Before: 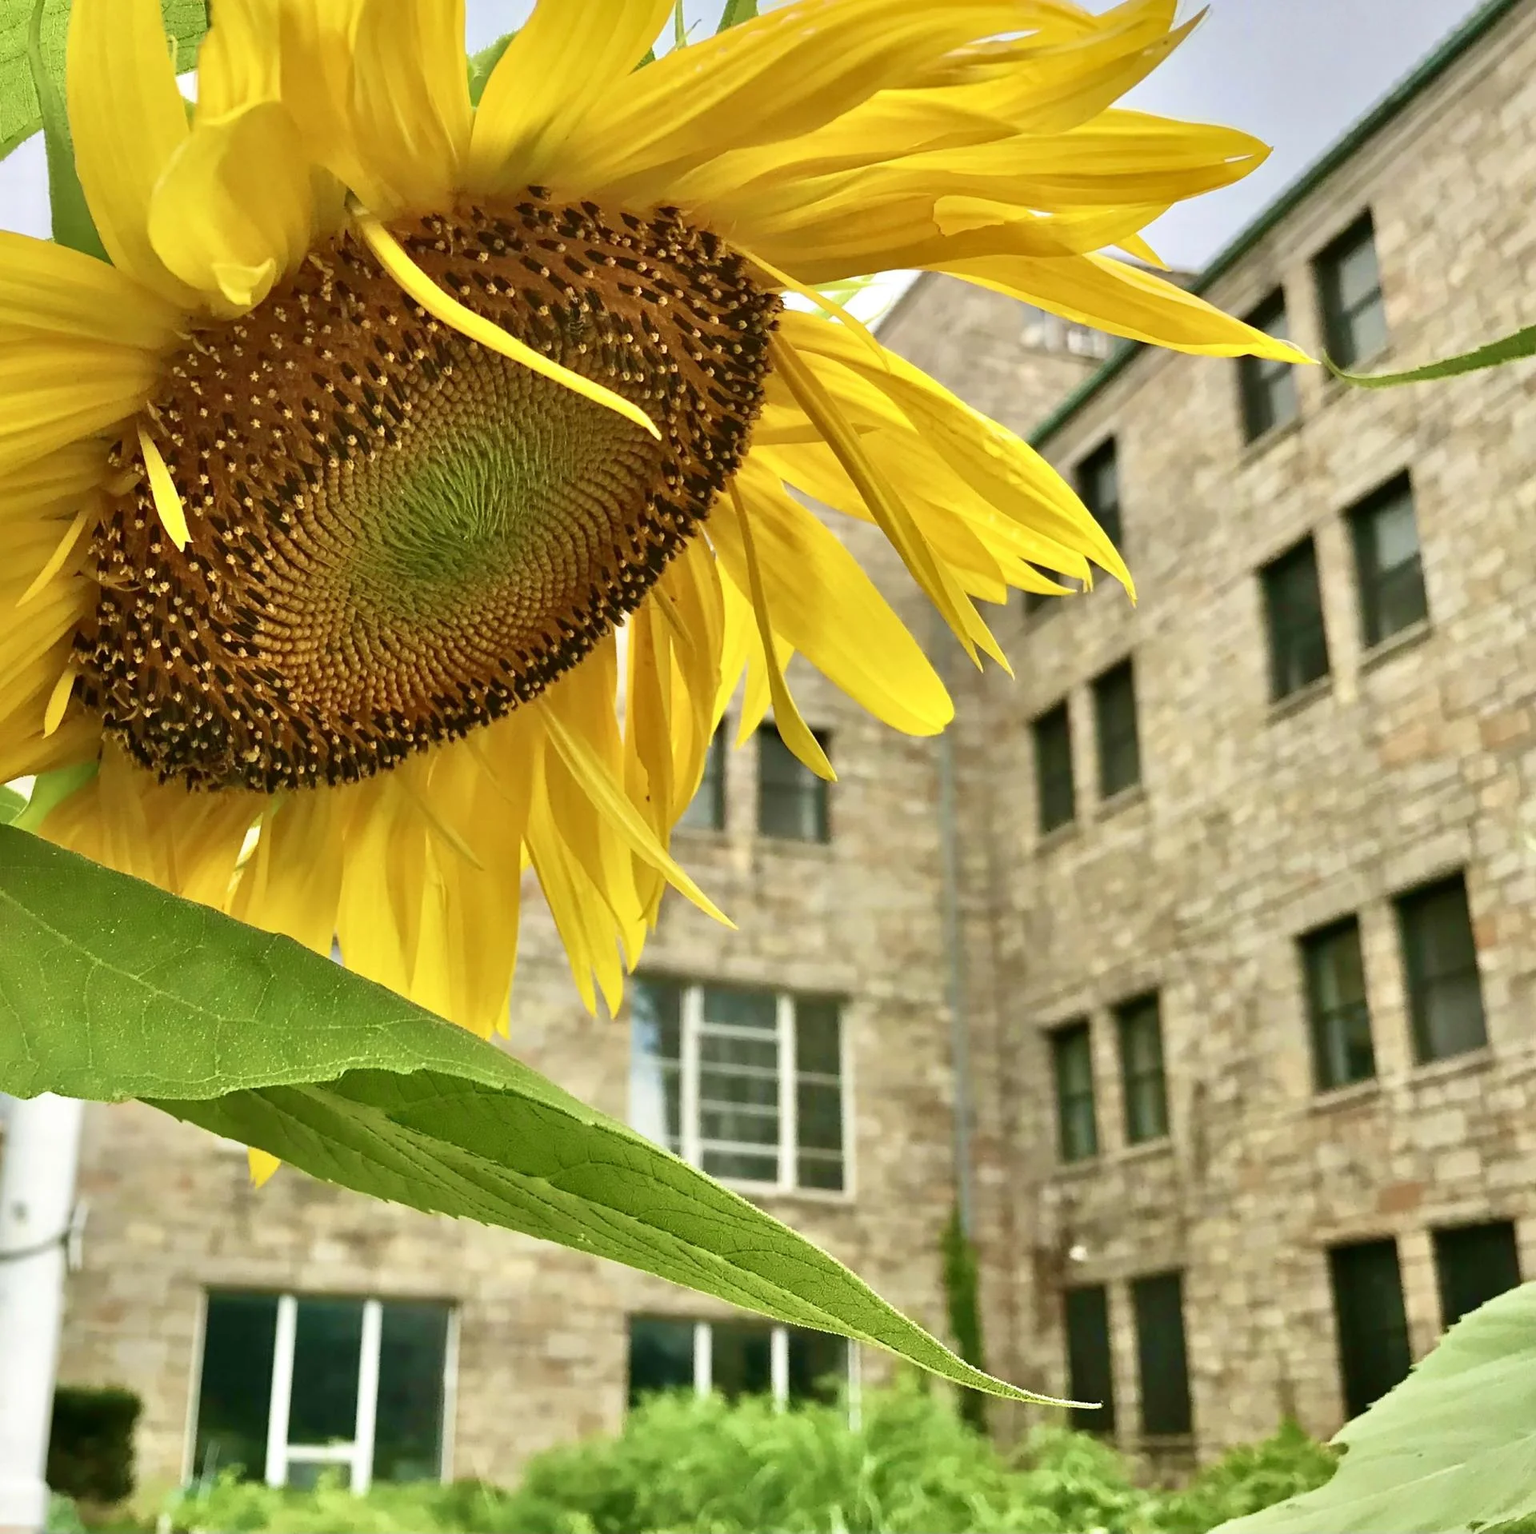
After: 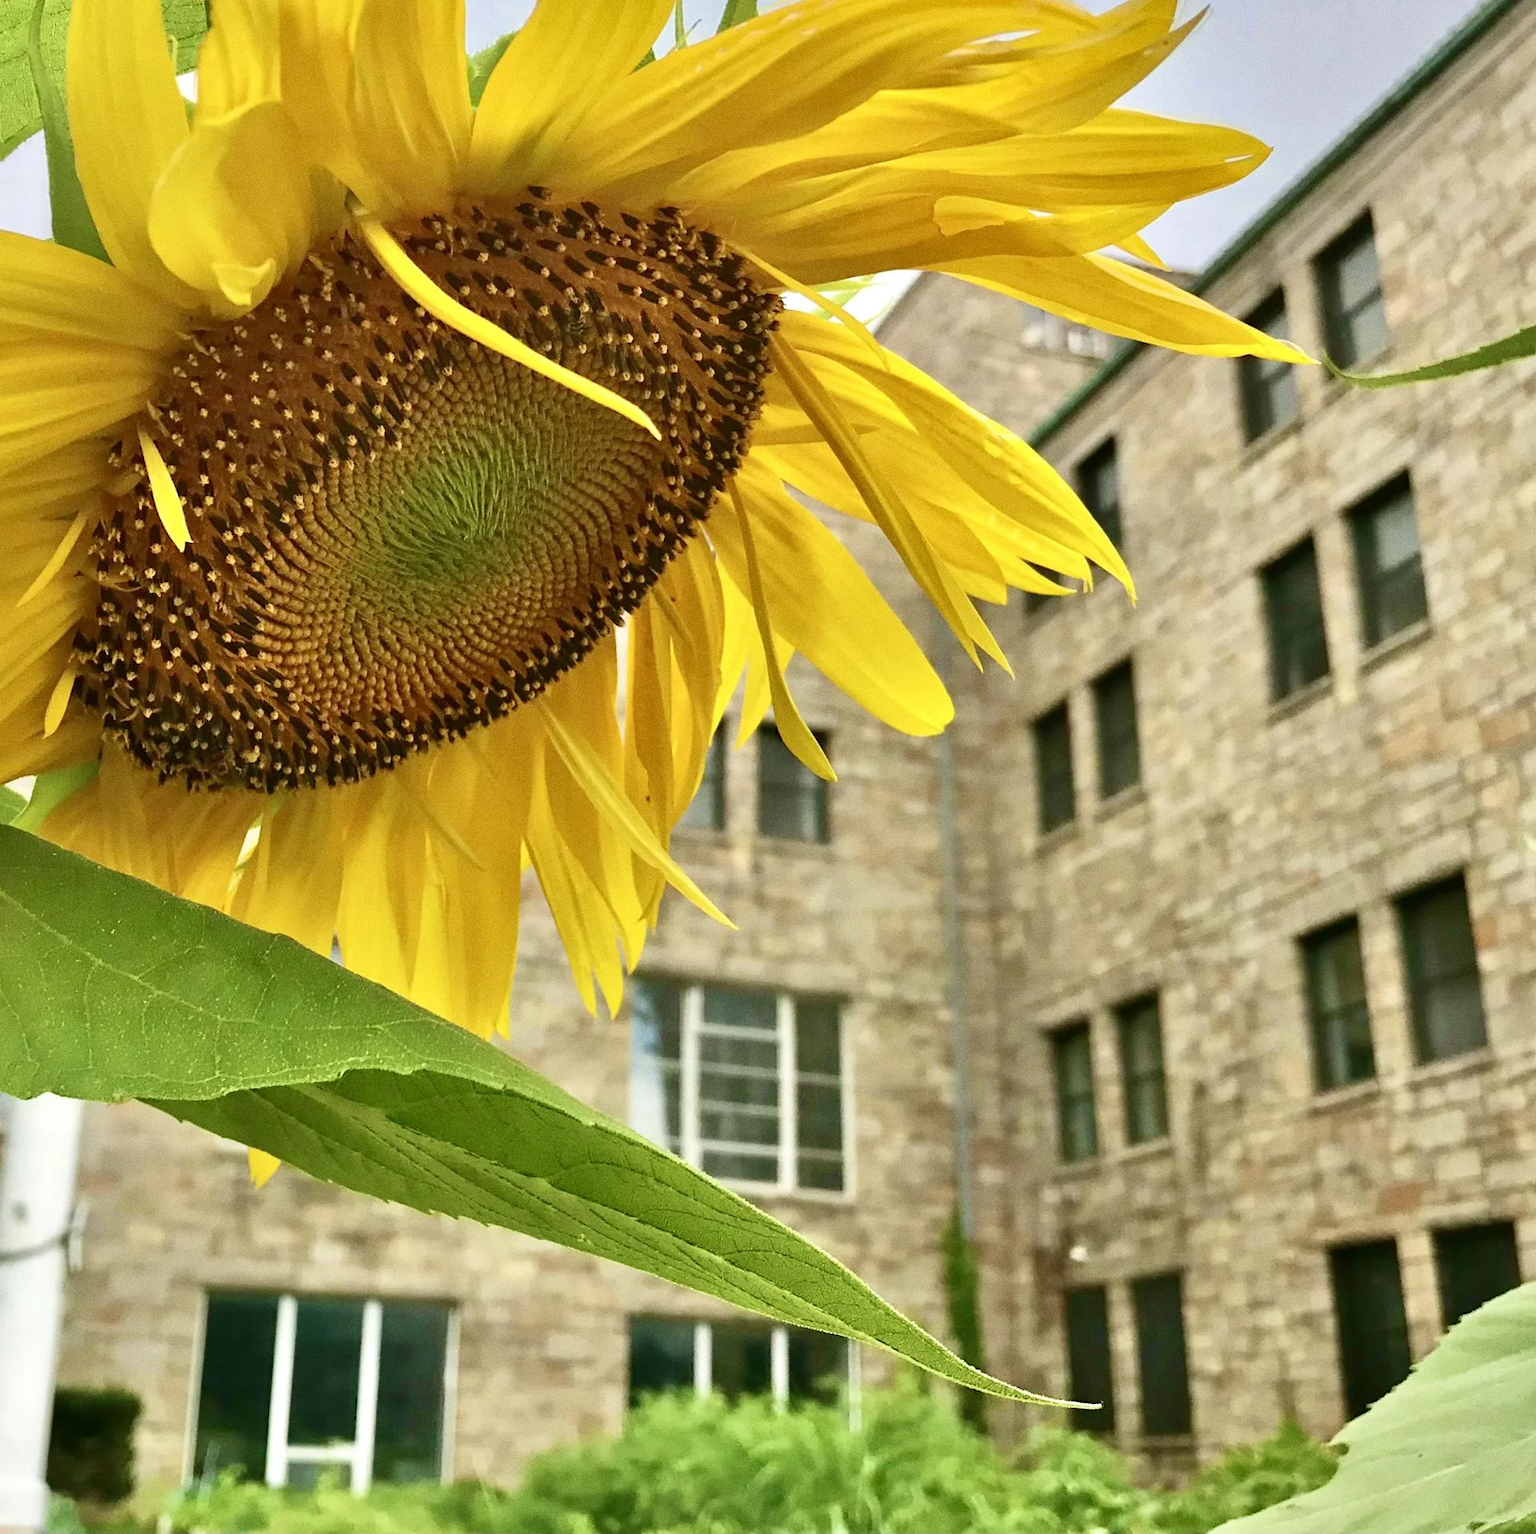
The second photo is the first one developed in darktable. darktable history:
grain: coarseness 0.09 ISO
rotate and perspective: crop left 0, crop top 0
